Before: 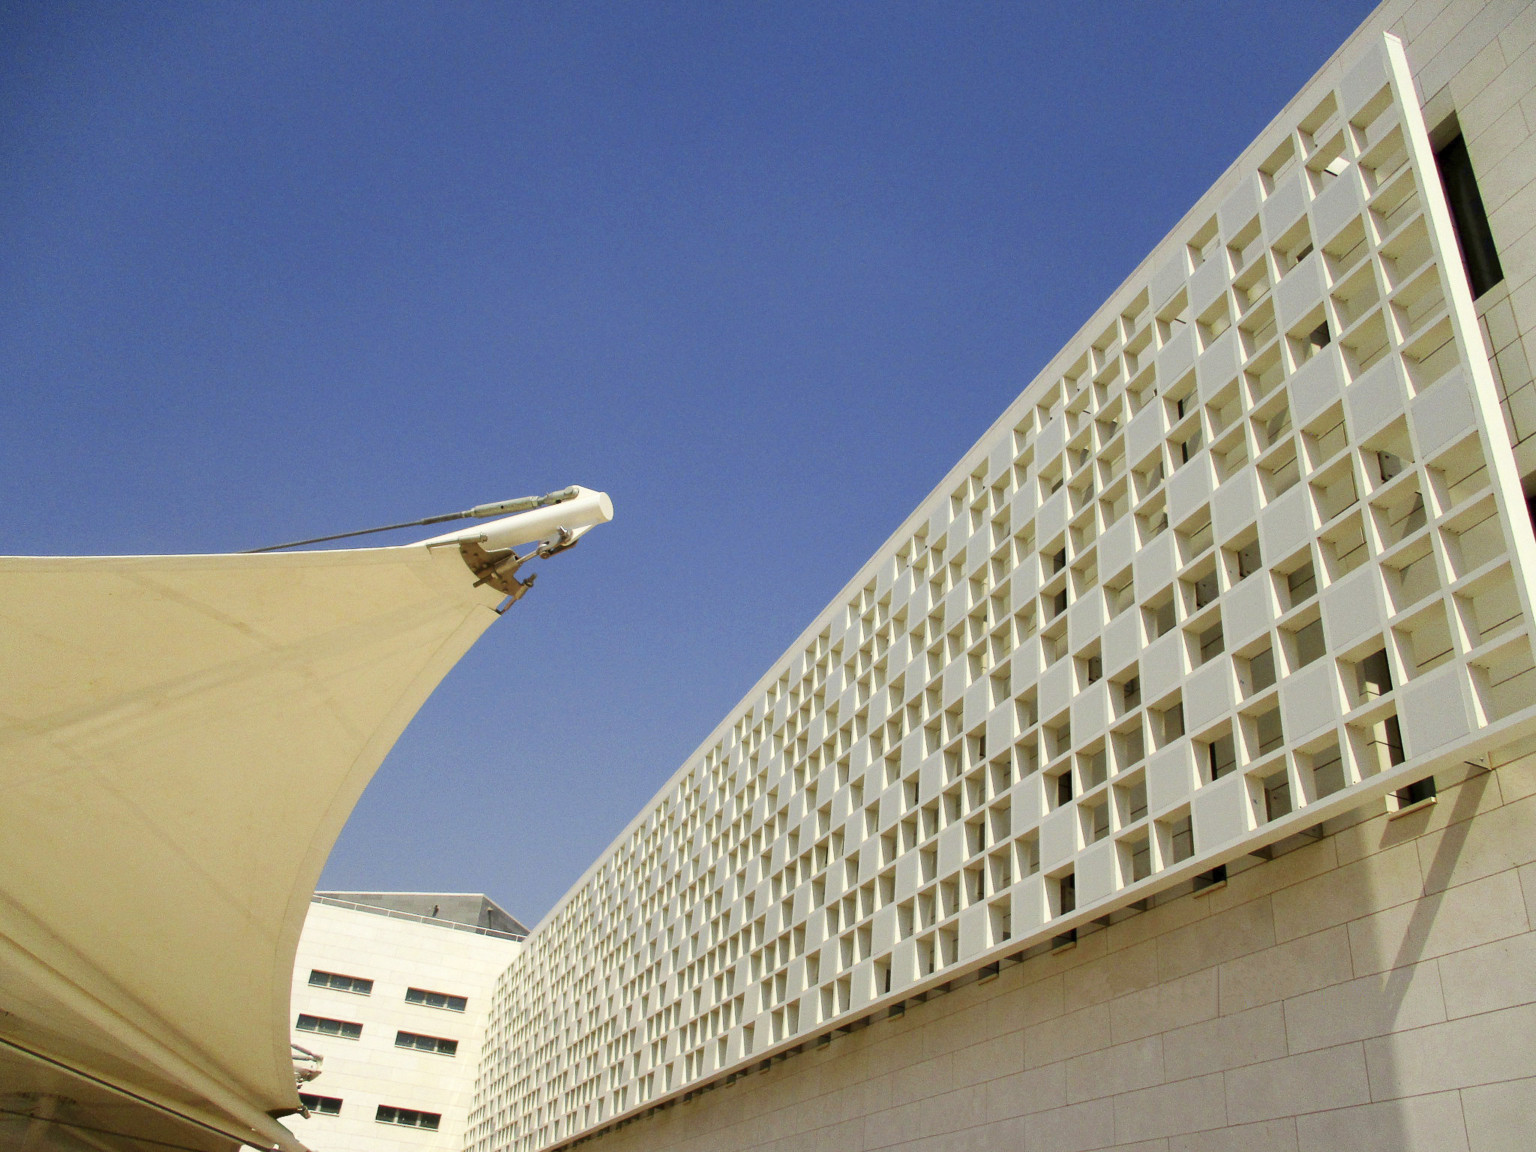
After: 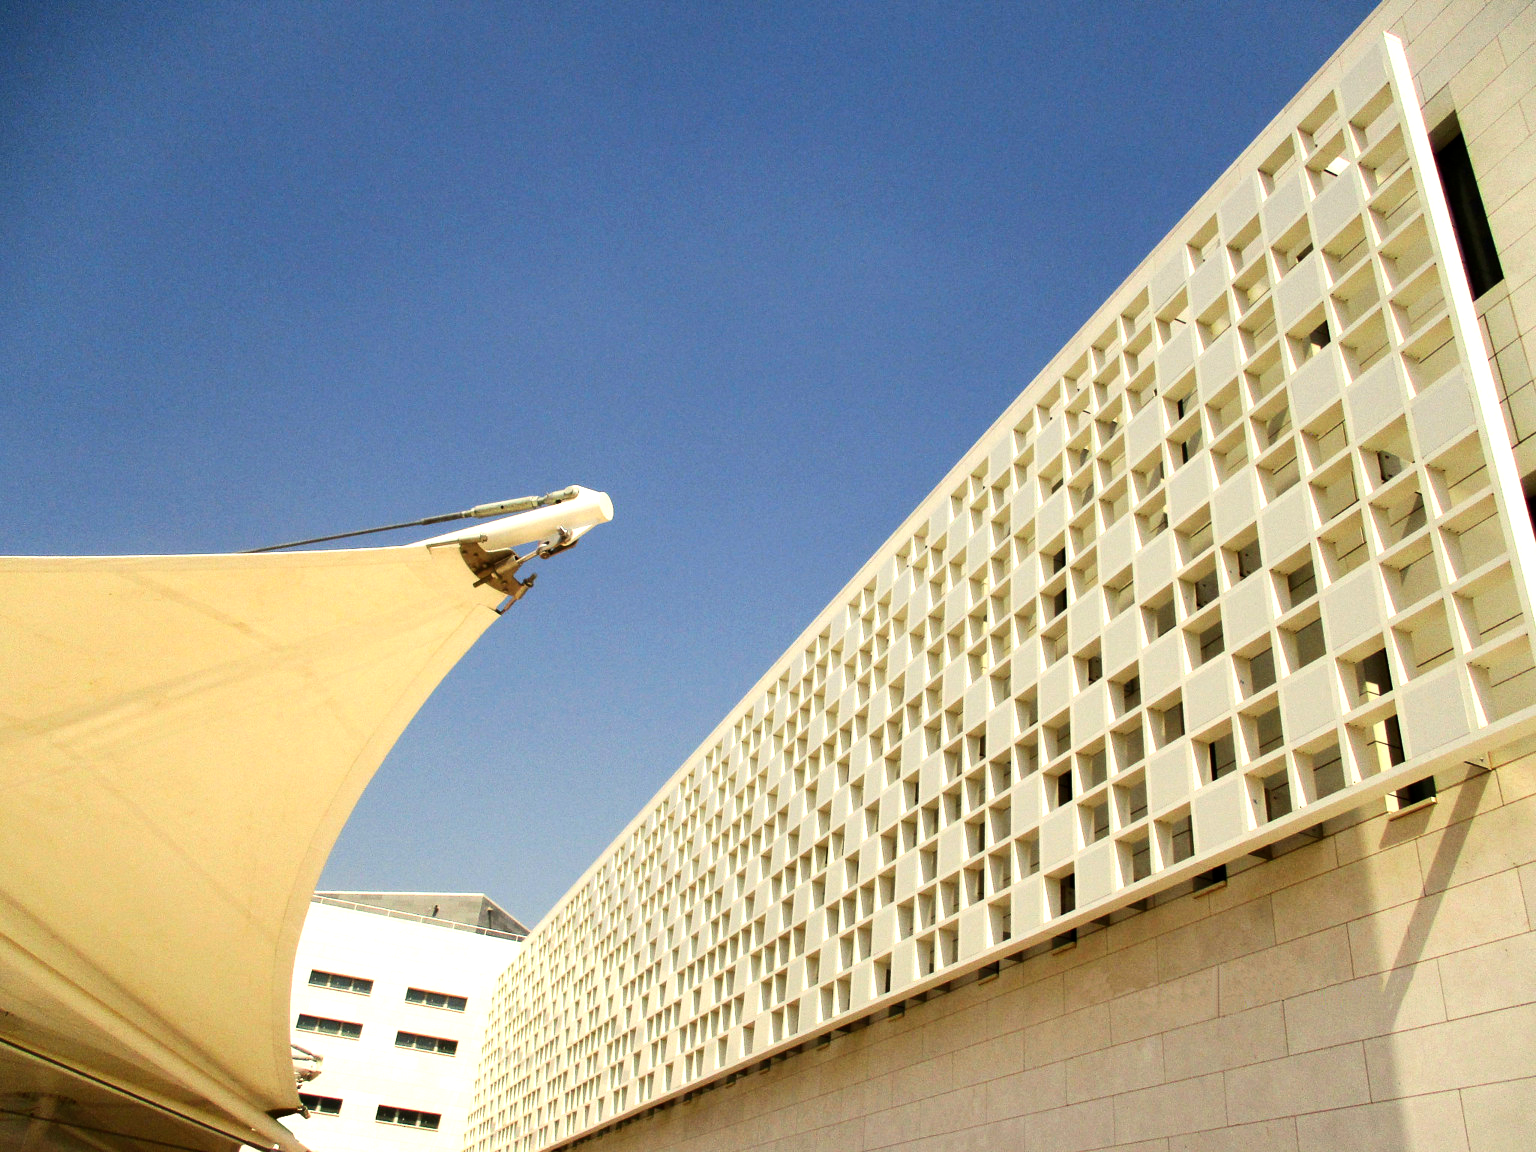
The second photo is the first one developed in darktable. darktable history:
tone equalizer: -8 EV -0.75 EV, -7 EV -0.7 EV, -6 EV -0.6 EV, -5 EV -0.4 EV, -3 EV 0.4 EV, -2 EV 0.6 EV, -1 EV 0.7 EV, +0 EV 0.75 EV, edges refinement/feathering 500, mask exposure compensation -1.57 EV, preserve details no
white balance: red 1.029, blue 0.92
